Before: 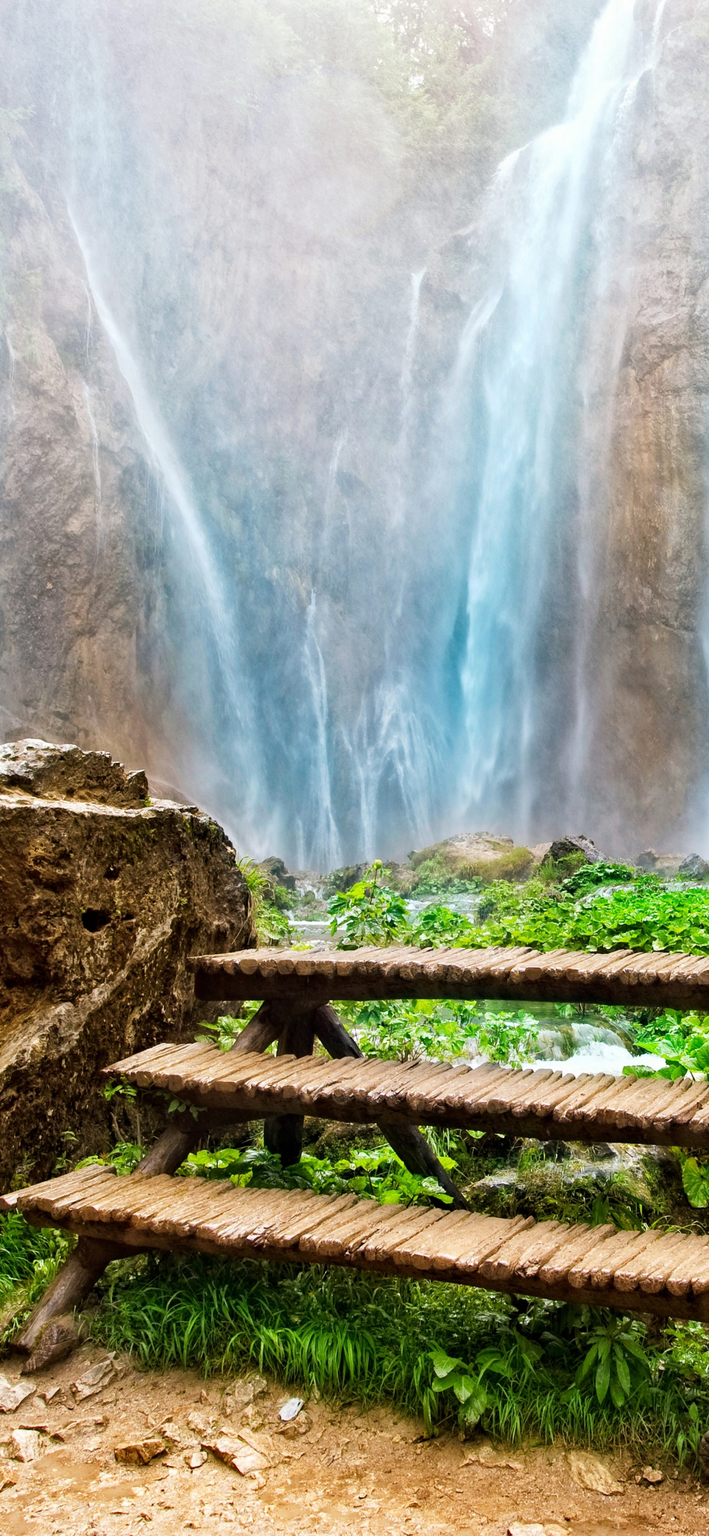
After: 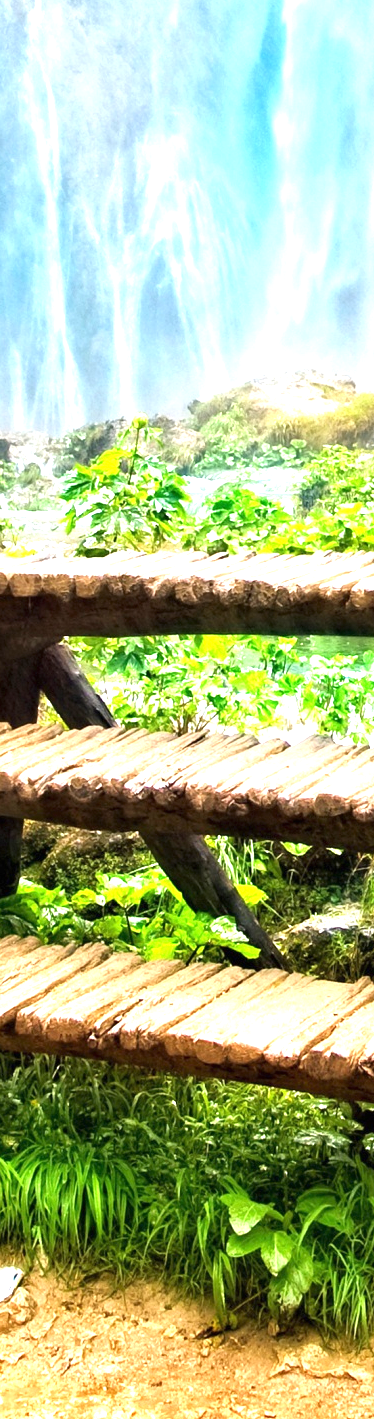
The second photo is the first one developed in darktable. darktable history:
crop: left 40.821%, top 39.006%, right 25.878%, bottom 2.706%
exposure: black level correction 0, exposure 1.29 EV, compensate highlight preservation false
